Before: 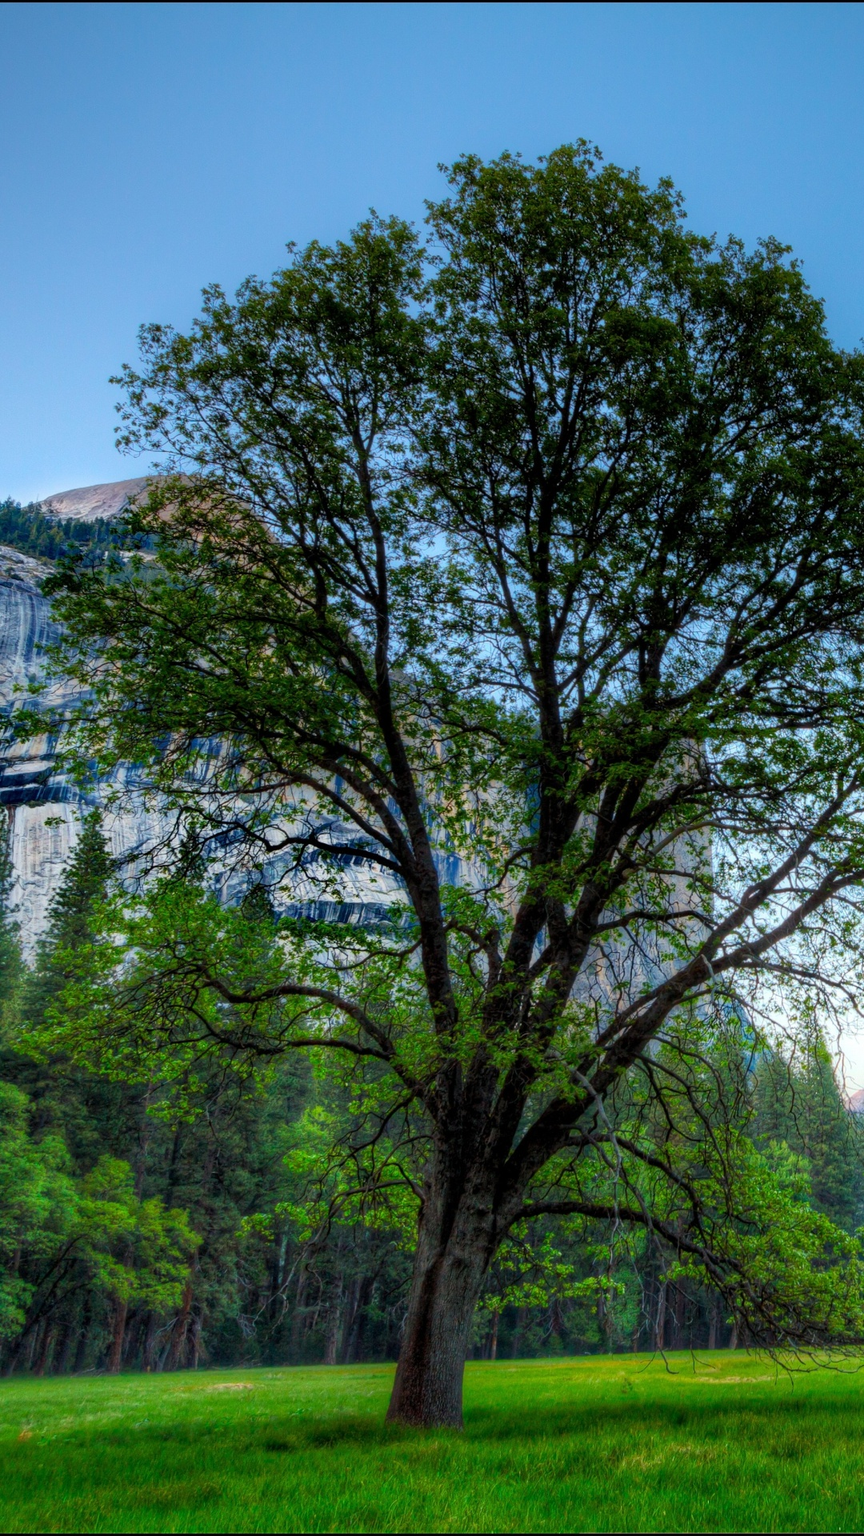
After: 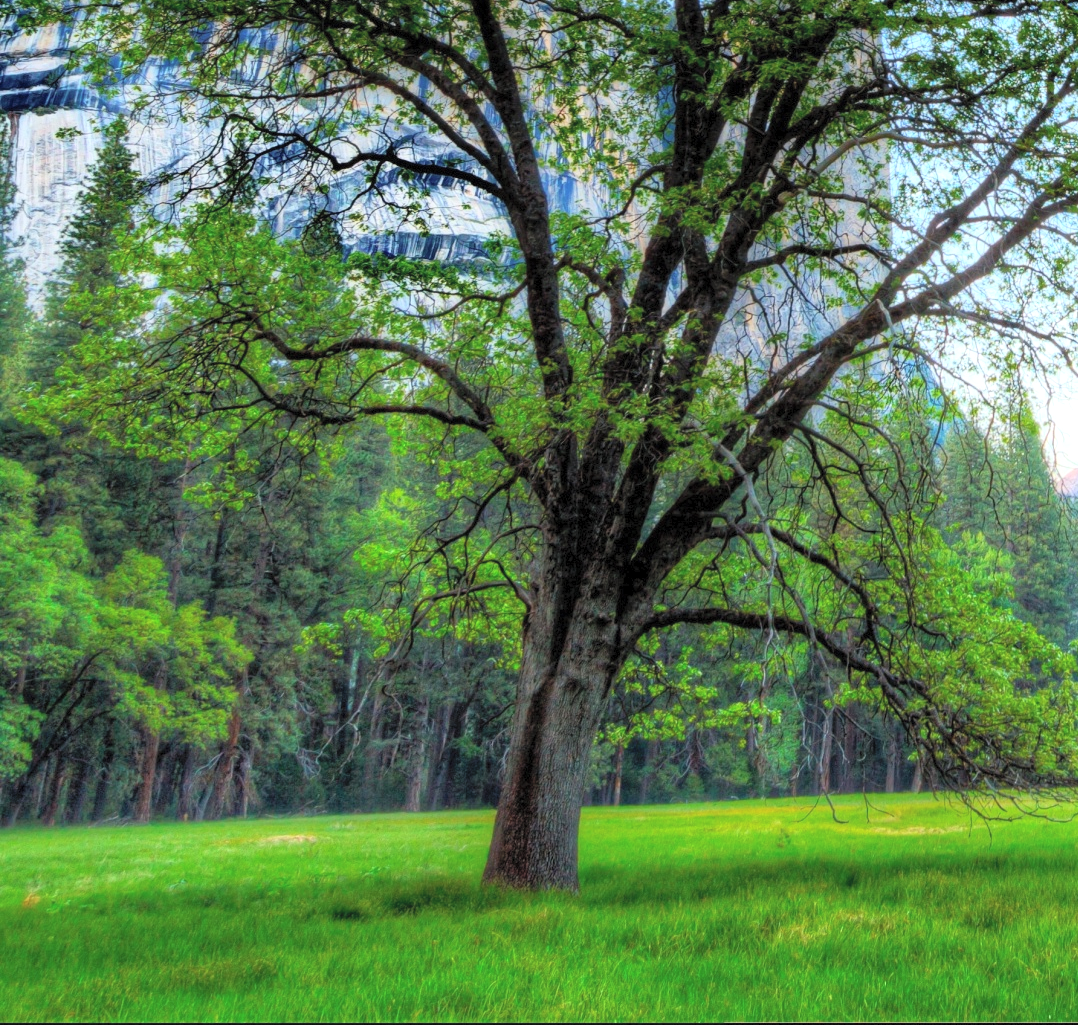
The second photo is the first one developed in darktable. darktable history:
crop and rotate: top 46.611%, right 0.096%
contrast brightness saturation: contrast 0.099, brightness 0.308, saturation 0.144
shadows and highlights: shadows -12.01, white point adjustment 4.12, highlights 27.64, highlights color adjustment 56.64%
